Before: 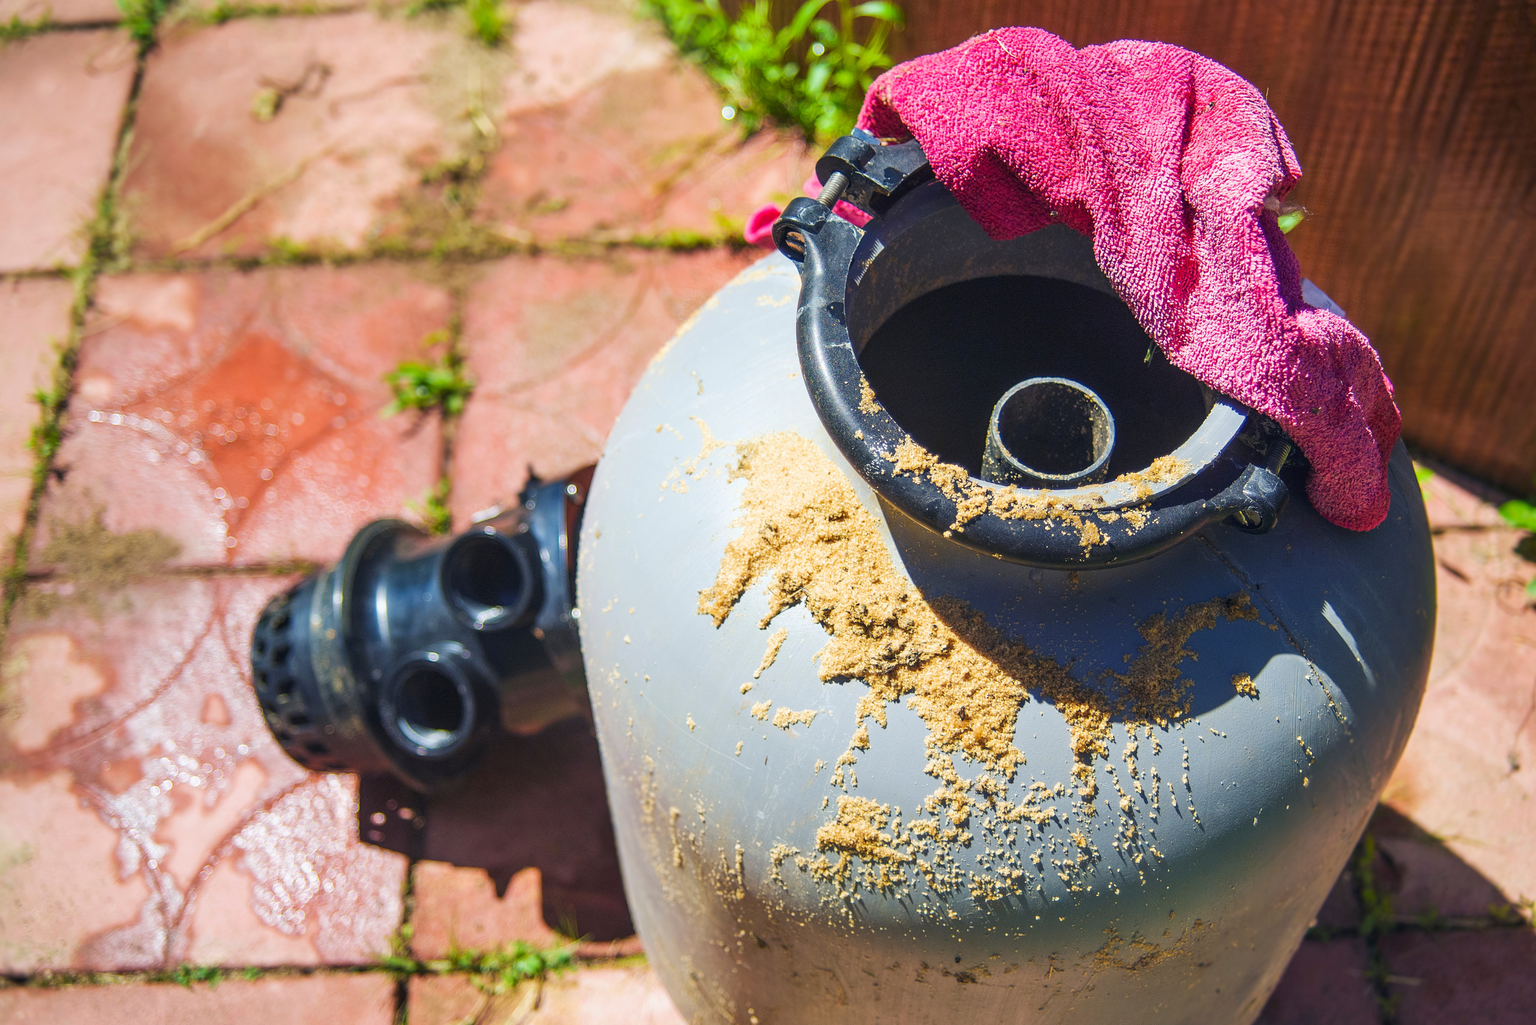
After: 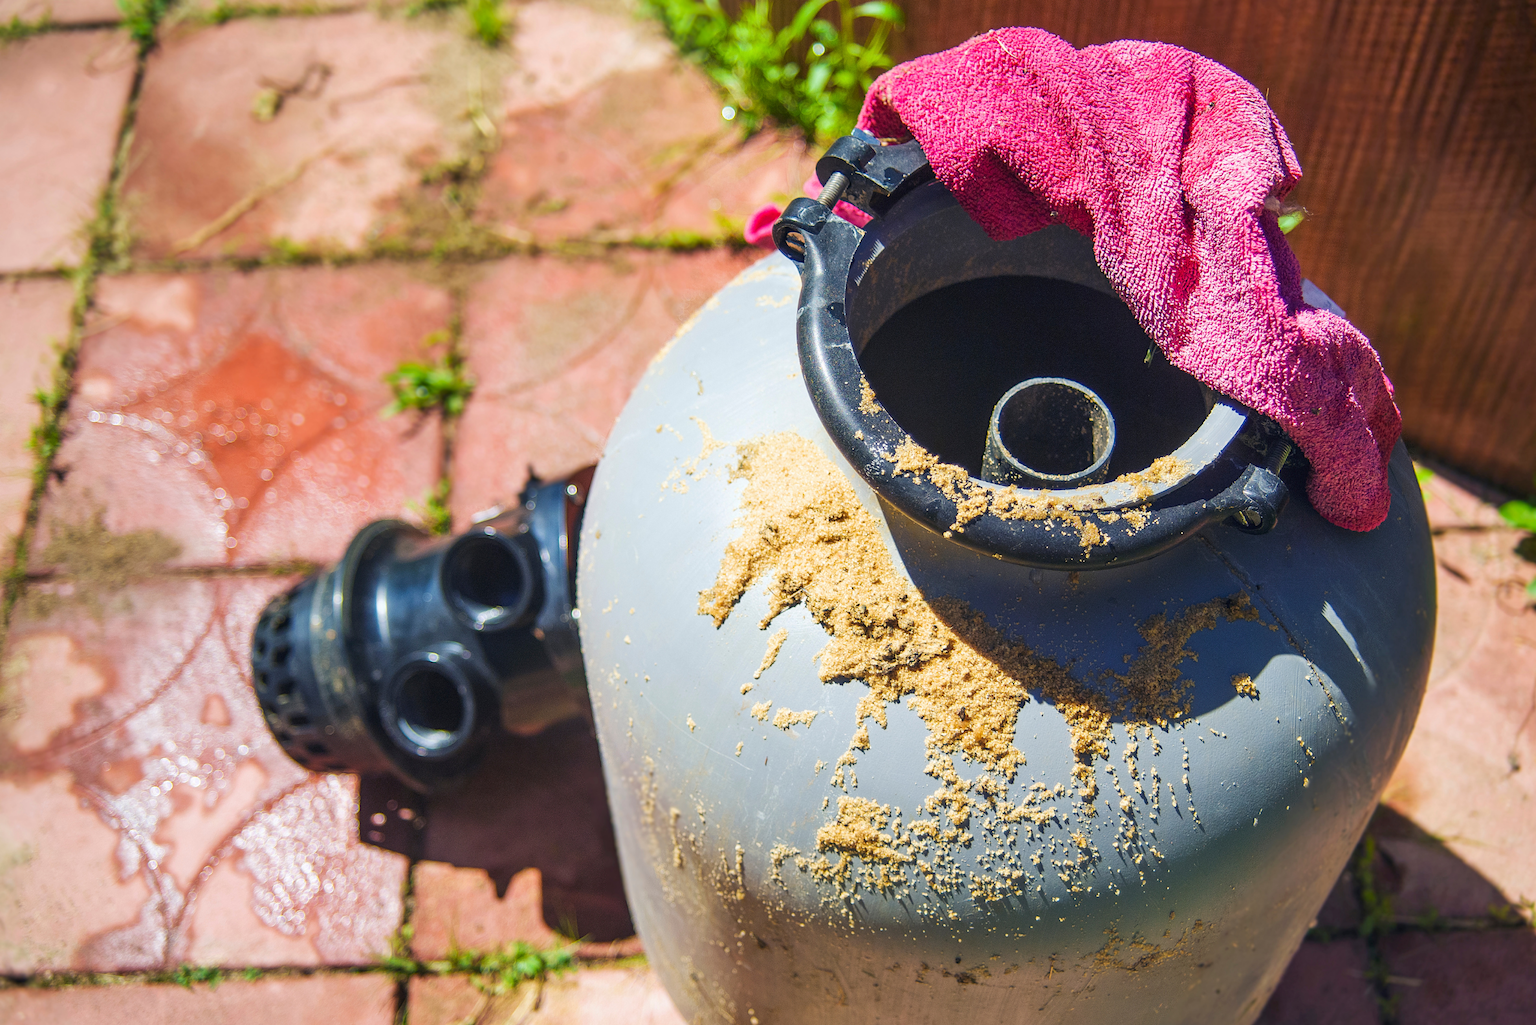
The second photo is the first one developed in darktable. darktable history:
local contrast: mode bilateral grid, contrast 15, coarseness 36, detail 105%, midtone range 0.2
